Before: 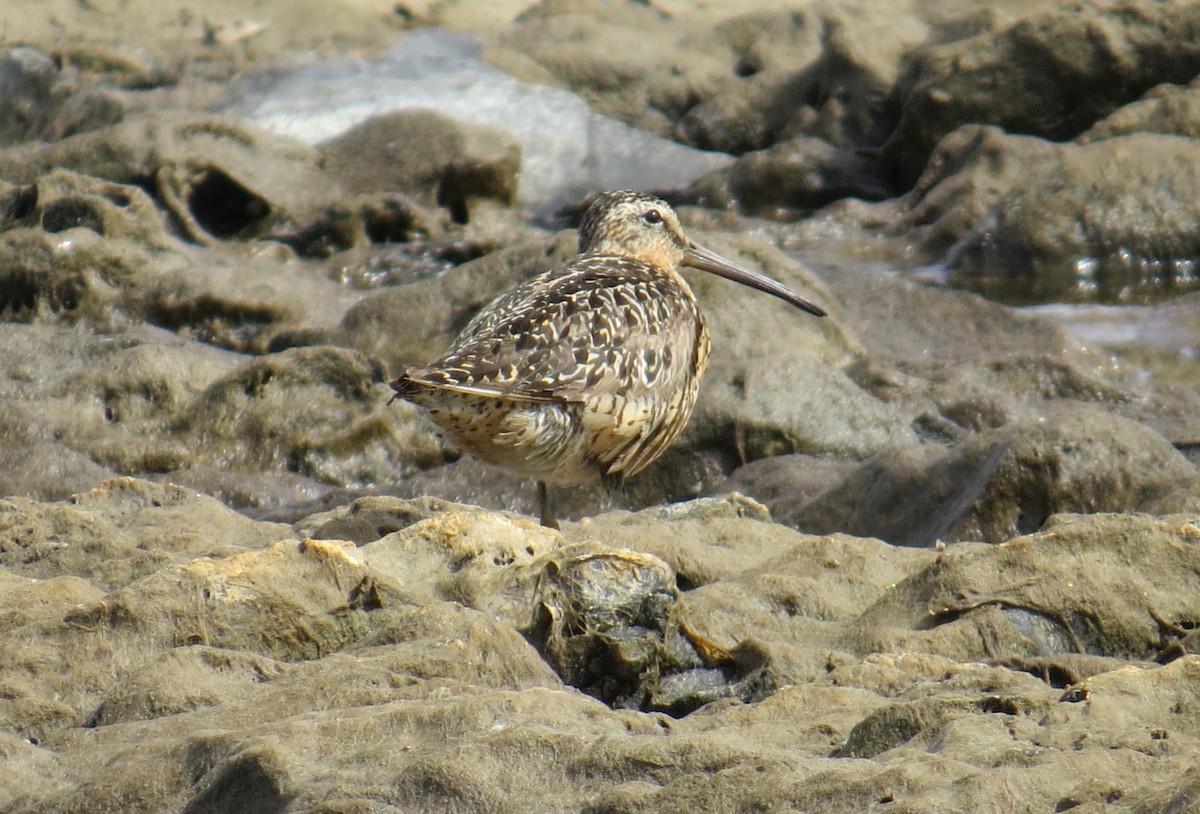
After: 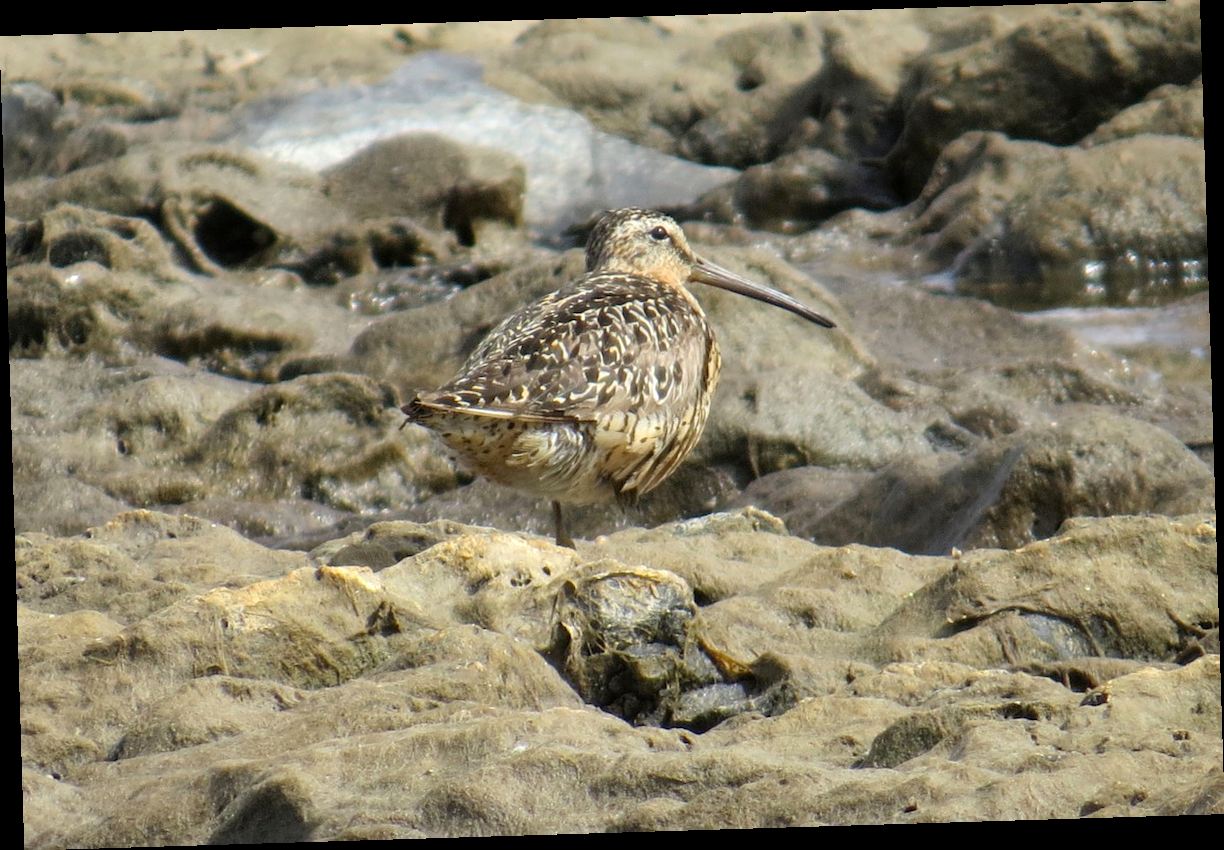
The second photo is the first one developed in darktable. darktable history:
rotate and perspective: rotation -1.75°, automatic cropping off
exposure: black level correction 0.002, exposure 0.15 EV, compensate highlight preservation false
